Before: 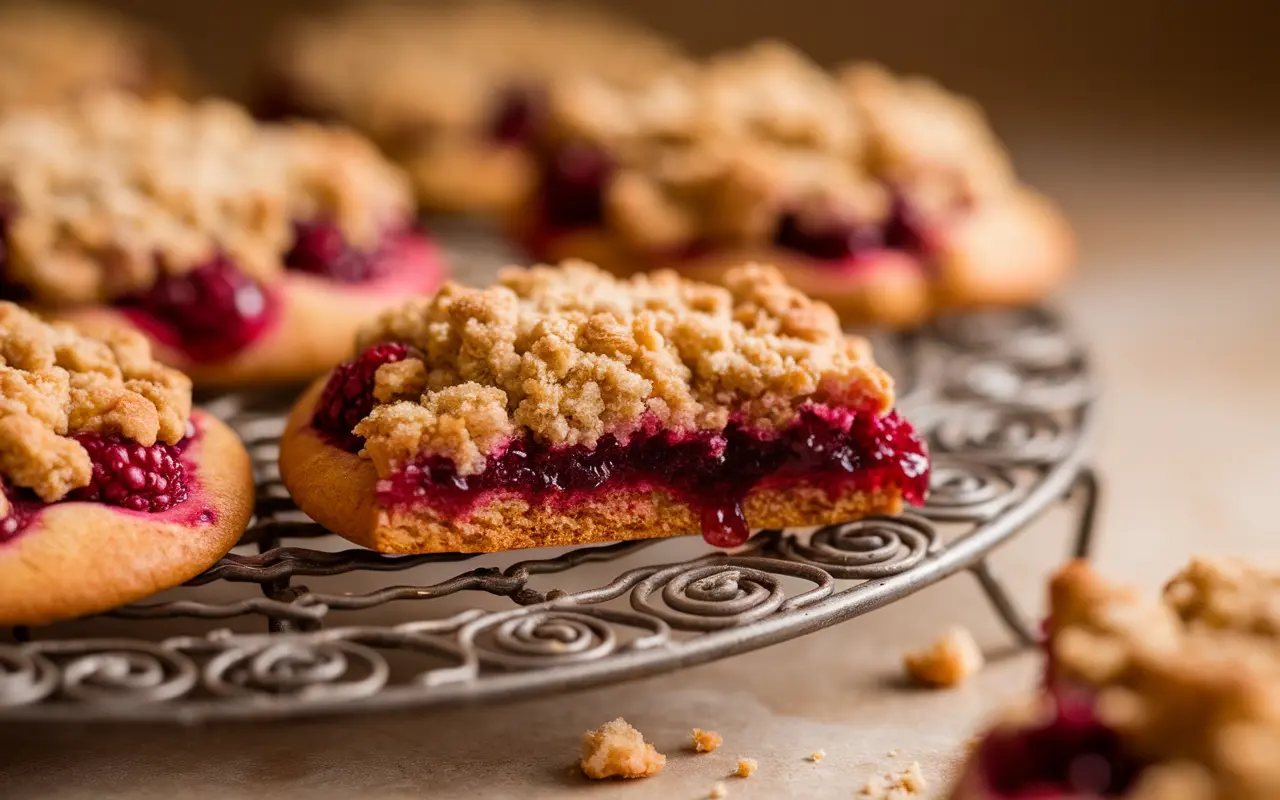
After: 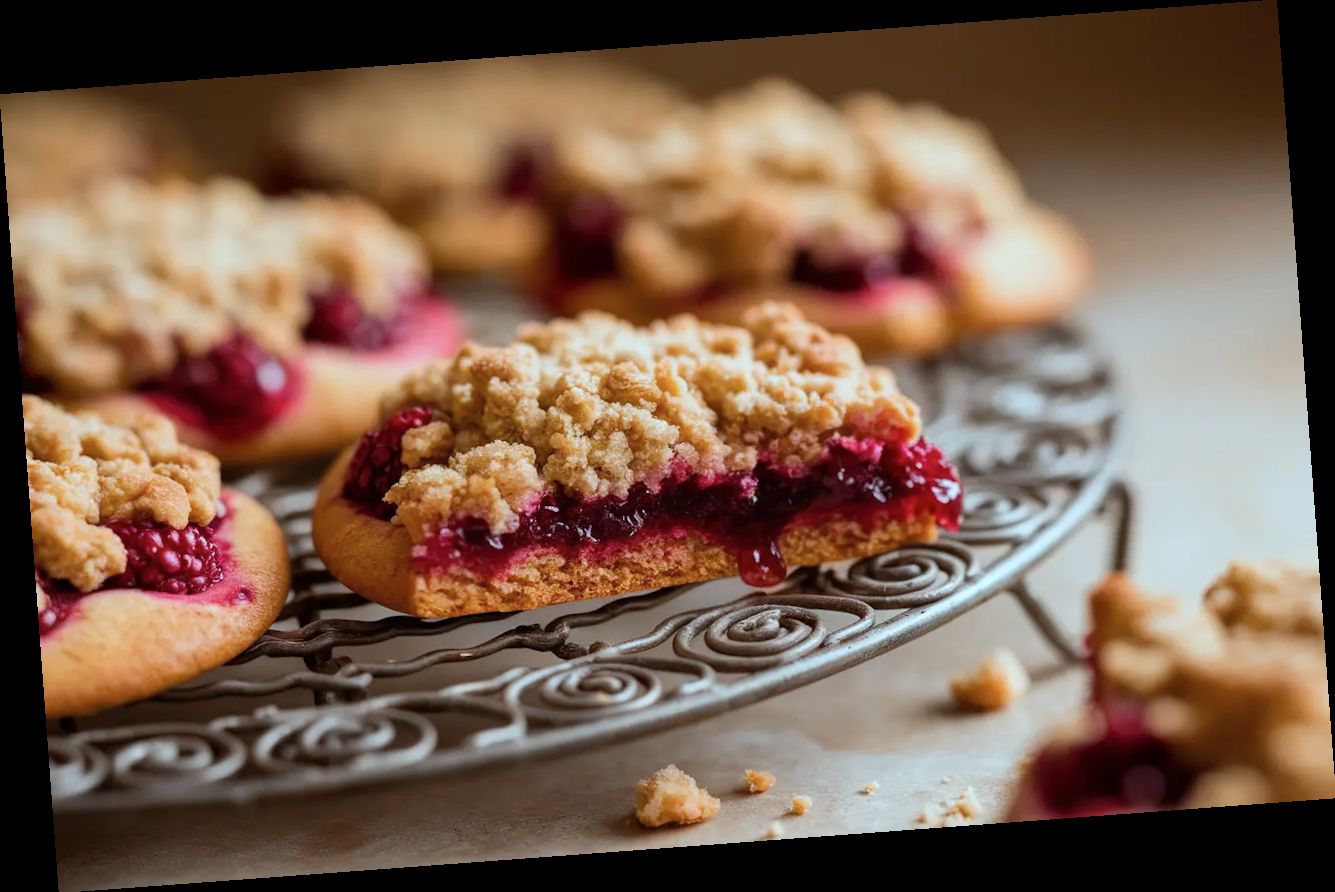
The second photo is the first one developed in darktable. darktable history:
color correction: highlights a* -11.71, highlights b* -15.58
rotate and perspective: rotation -4.25°, automatic cropping off
white balance: emerald 1
